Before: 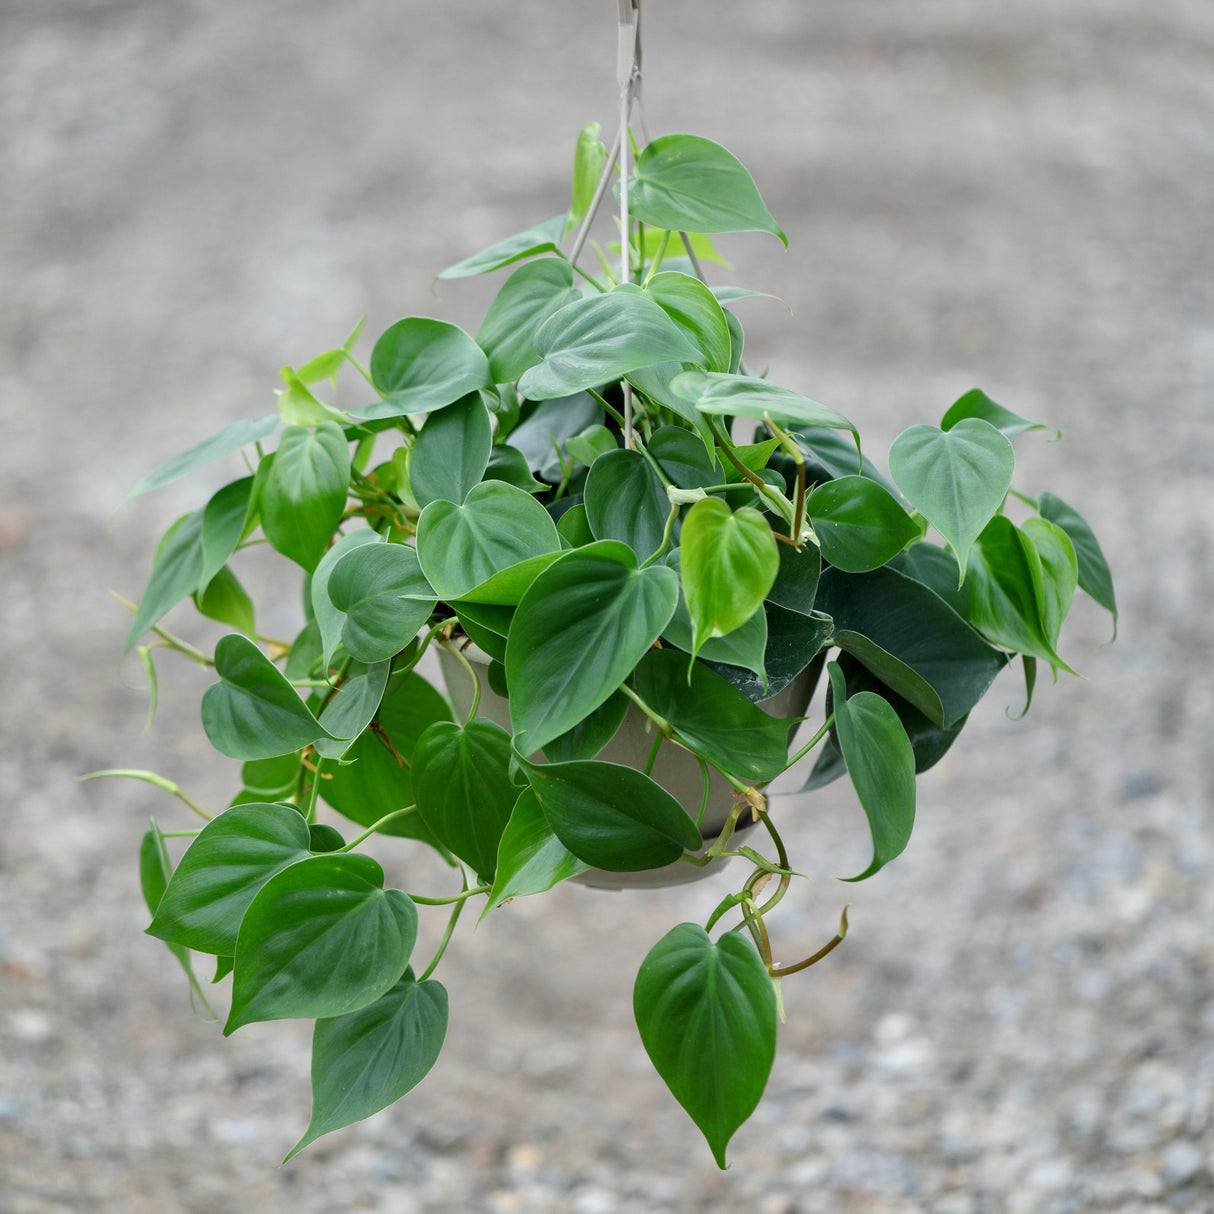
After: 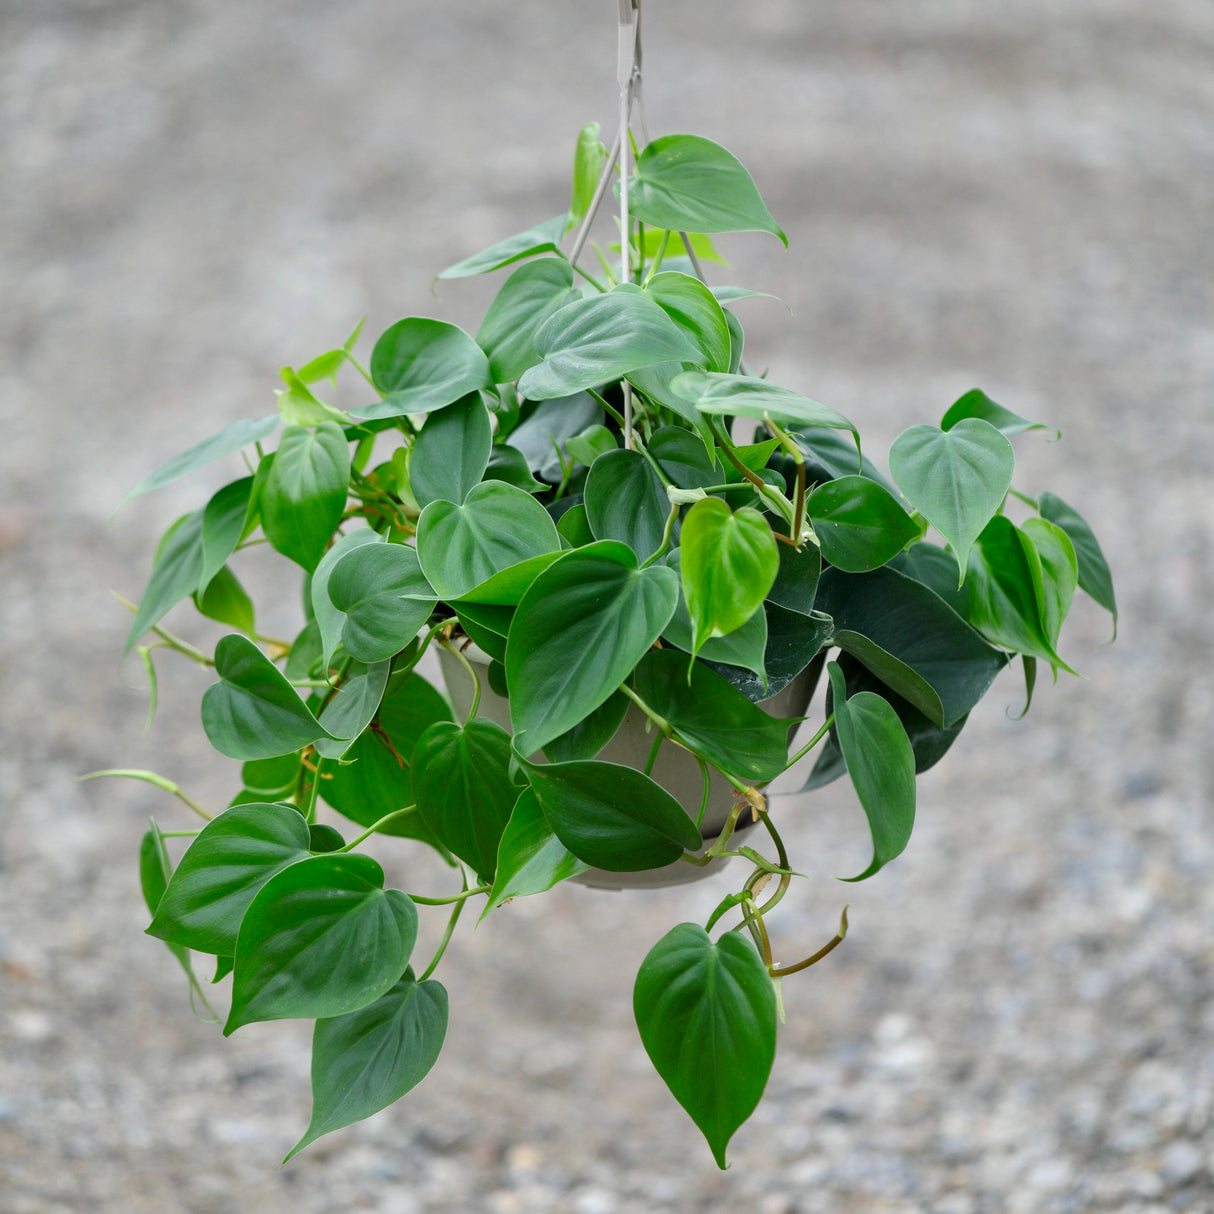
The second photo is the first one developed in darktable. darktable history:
vibrance: vibrance 60%
